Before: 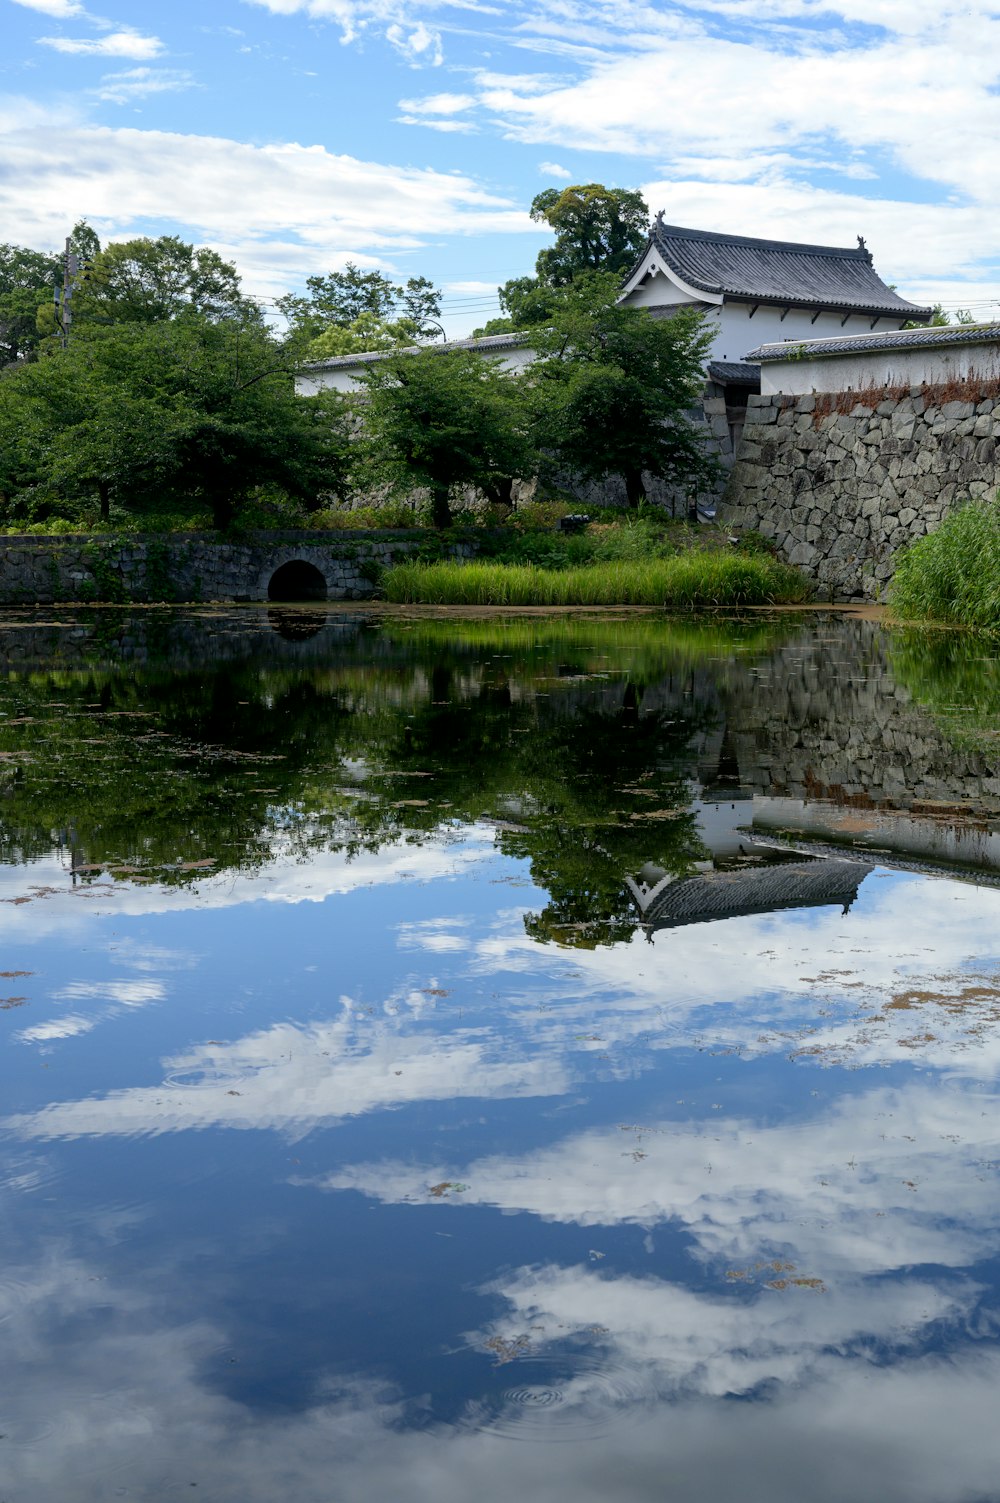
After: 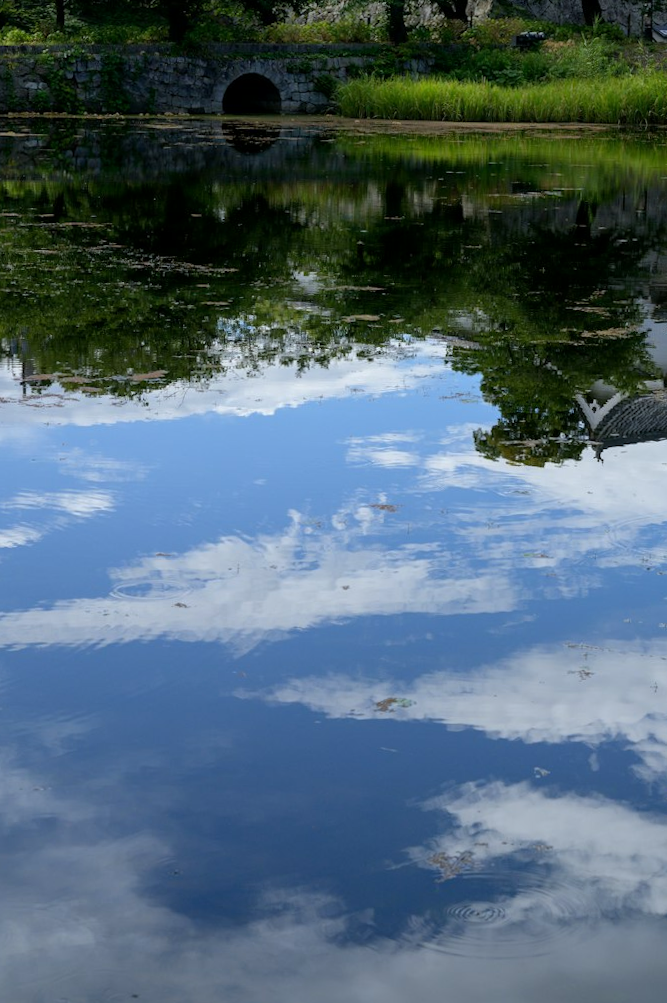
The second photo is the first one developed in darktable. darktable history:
crop and rotate: angle -0.82°, left 3.85%, top 31.828%, right 27.992%
white balance: red 0.98, blue 1.034
